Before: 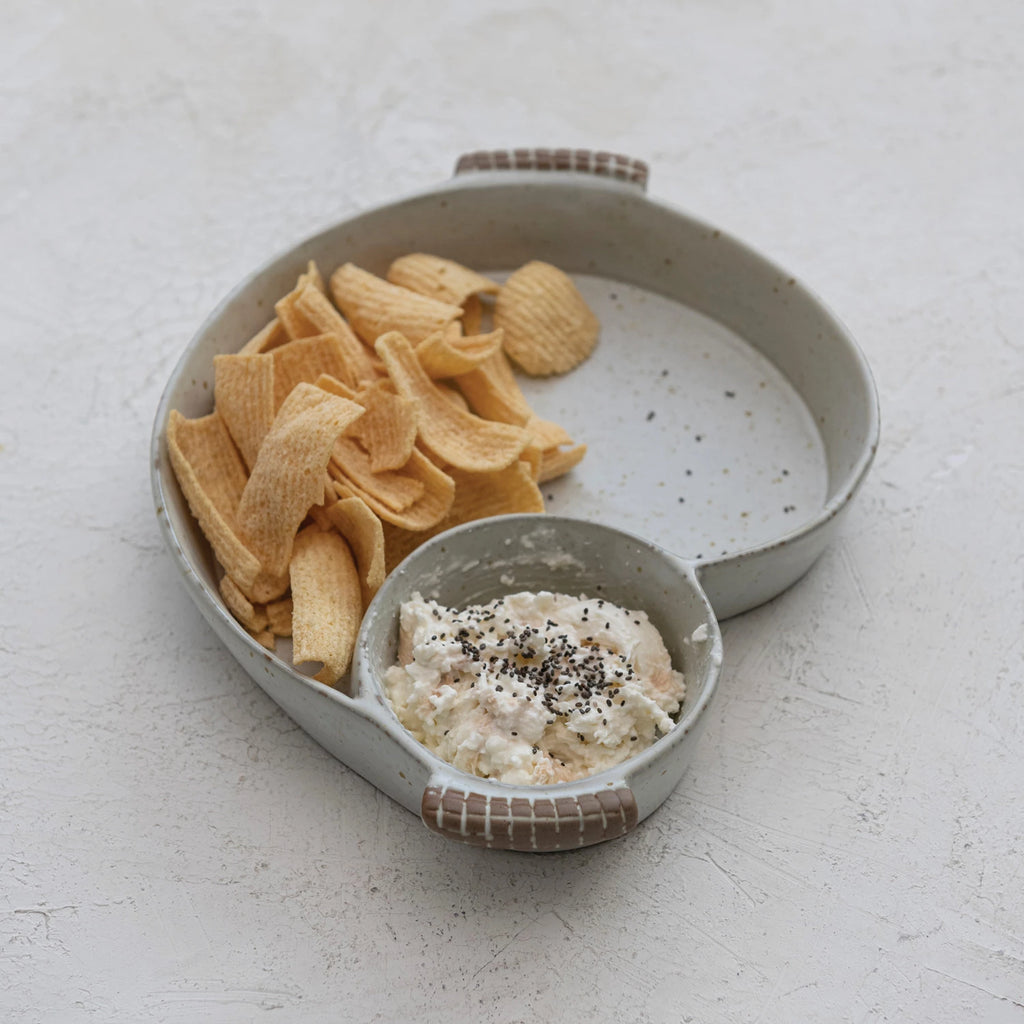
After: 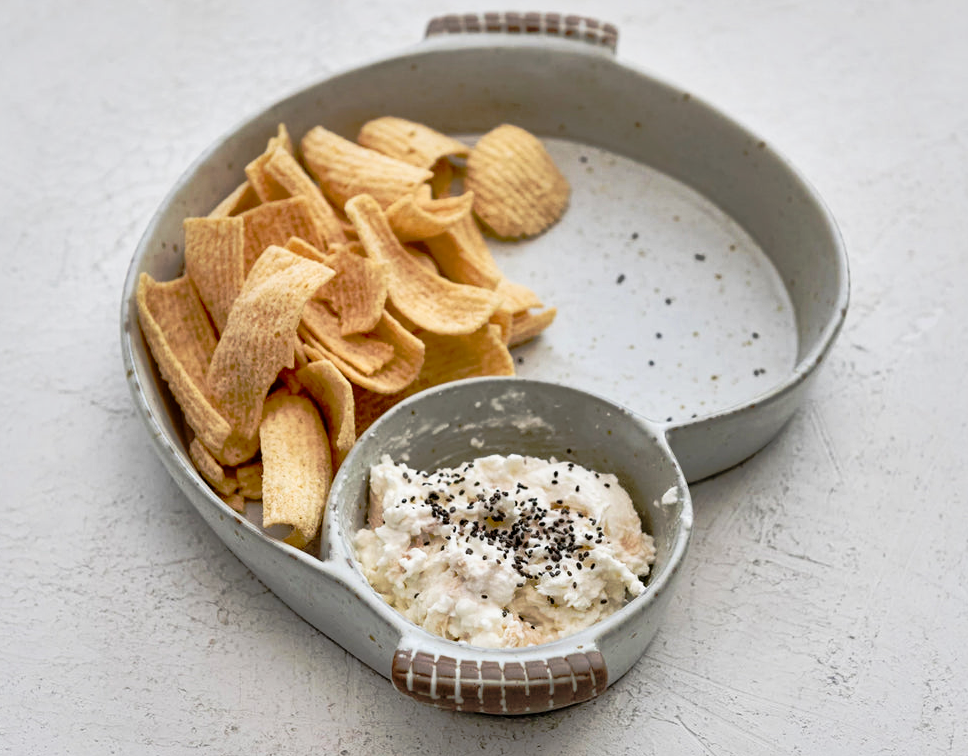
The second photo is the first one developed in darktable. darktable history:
local contrast: mode bilateral grid, contrast 26, coarseness 60, detail 151%, midtone range 0.2
shadows and highlights: on, module defaults
filmic rgb: middle gray luminance 9.48%, black relative exposure -10.64 EV, white relative exposure 3.43 EV, threshold 2.98 EV, structure ↔ texture 99.66%, target black luminance 0%, hardness 5.97, latitude 59.53%, contrast 1.086, highlights saturation mix 6.24%, shadows ↔ highlights balance 28.51%, iterations of high-quality reconstruction 0, enable highlight reconstruction true
crop and rotate: left 2.985%, top 13.442%, right 2.462%, bottom 12.635%
tone curve: curves: ch0 [(0, 0.015) (0.091, 0.055) (0.184, 0.159) (0.304, 0.382) (0.492, 0.579) (0.628, 0.755) (0.832, 0.932) (0.984, 0.963)]; ch1 [(0, 0) (0.34, 0.235) (0.493, 0.5) (0.554, 0.56) (0.764, 0.815) (1, 1)]; ch2 [(0, 0) (0.44, 0.458) (0.476, 0.477) (0.542, 0.586) (0.674, 0.724) (1, 1)], preserve colors none
